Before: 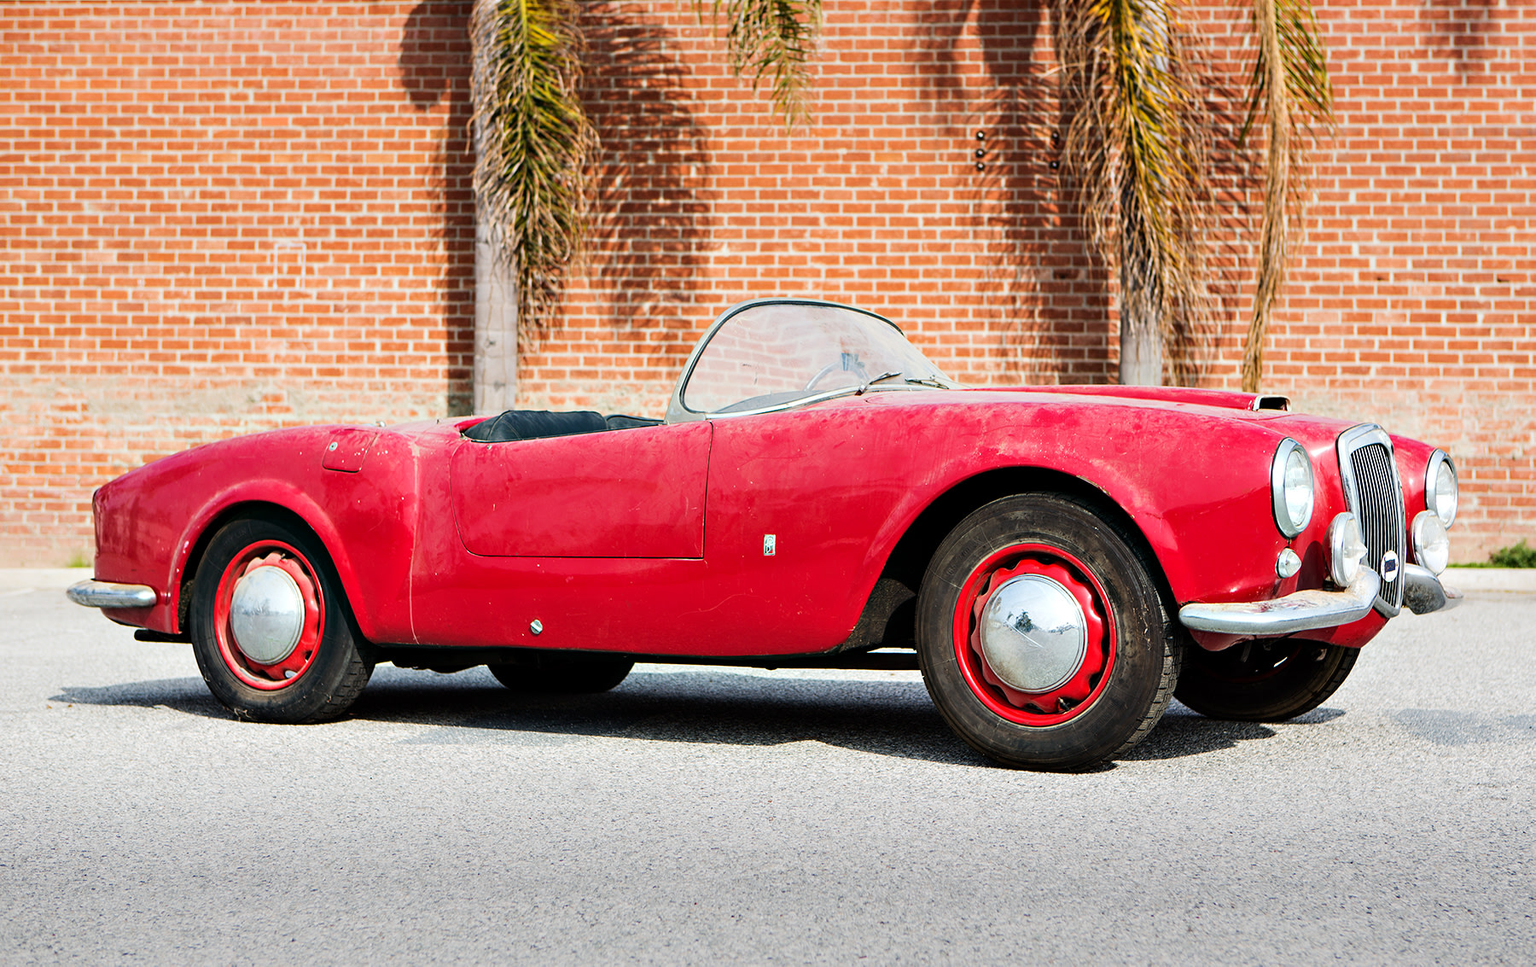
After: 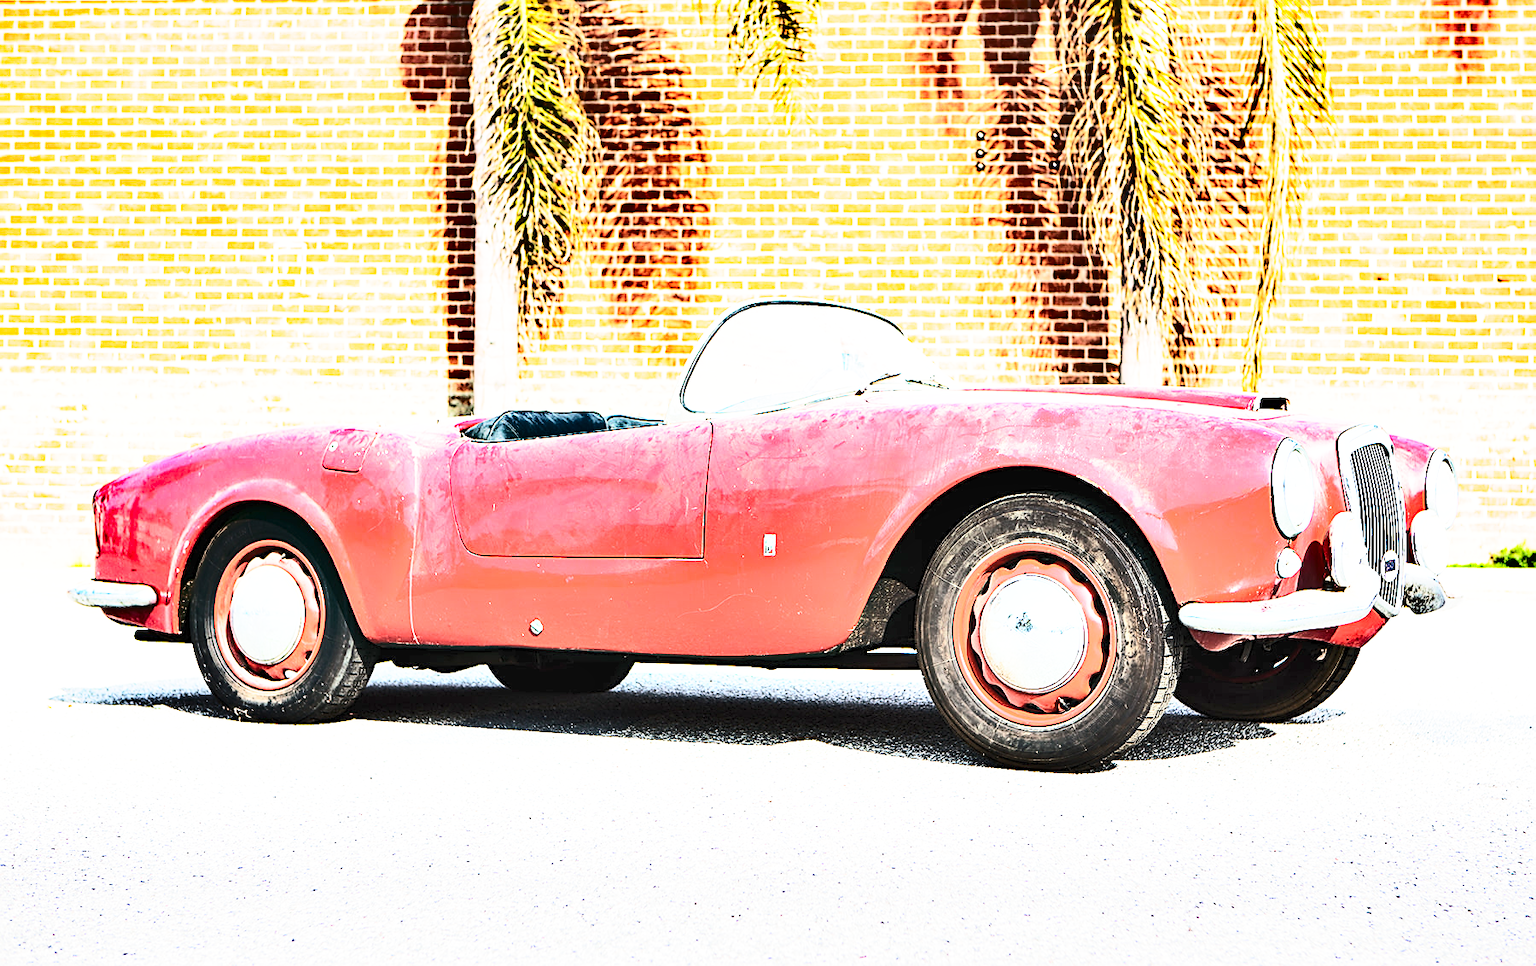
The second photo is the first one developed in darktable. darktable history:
exposure: black level correction 0, exposure 1.448 EV, compensate highlight preservation false
base curve: curves: ch0 [(0, 0) (0.088, 0.125) (0.176, 0.251) (0.354, 0.501) (0.613, 0.749) (1, 0.877)], preserve colors none
contrast brightness saturation: contrast 0.443, brightness 0.557, saturation -0.187
sharpen: on, module defaults
shadows and highlights: radius 107.58, shadows 40.96, highlights -72.39, low approximation 0.01, soften with gaussian
